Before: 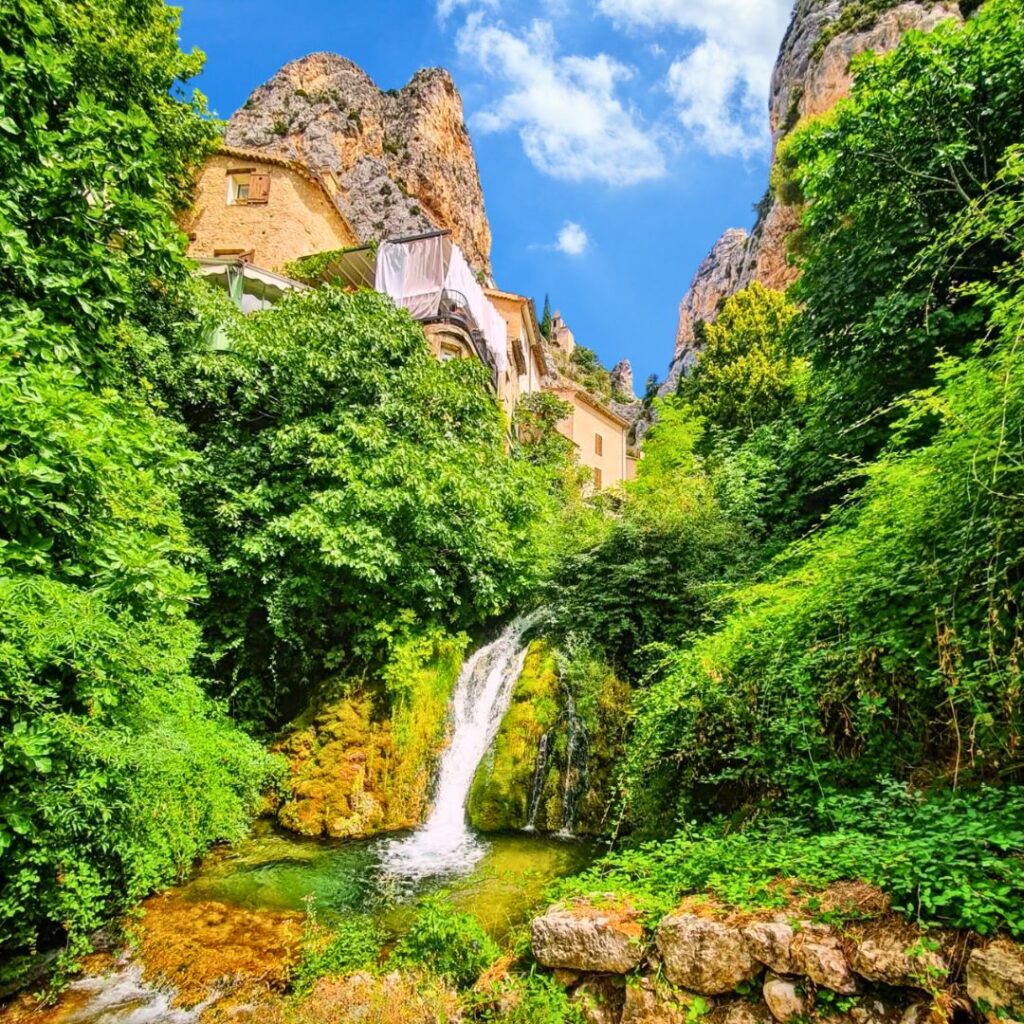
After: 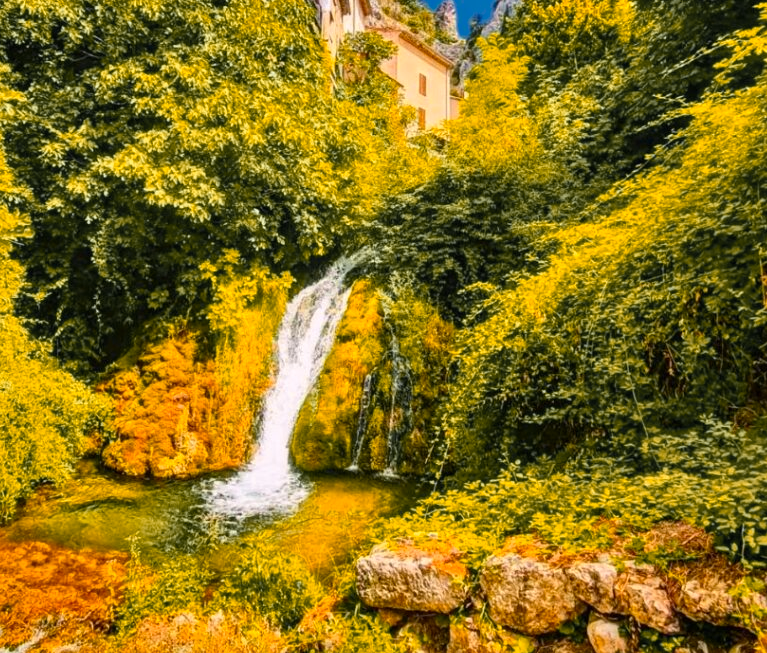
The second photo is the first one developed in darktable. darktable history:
crop and rotate: left 17.192%, top 35.166%, right 7.833%, bottom 1.035%
color zones: curves: ch0 [(0, 0.499) (0.143, 0.5) (0.286, 0.5) (0.429, 0.476) (0.571, 0.284) (0.714, 0.243) (0.857, 0.449) (1, 0.499)]; ch1 [(0, 0.532) (0.143, 0.645) (0.286, 0.696) (0.429, 0.211) (0.571, 0.504) (0.714, 0.493) (0.857, 0.495) (1, 0.532)]; ch2 [(0, 0.5) (0.143, 0.5) (0.286, 0.427) (0.429, 0.324) (0.571, 0.5) (0.714, 0.5) (0.857, 0.5) (1, 0.5)]
shadows and highlights: shadows 20.85, highlights -36.32, soften with gaussian
